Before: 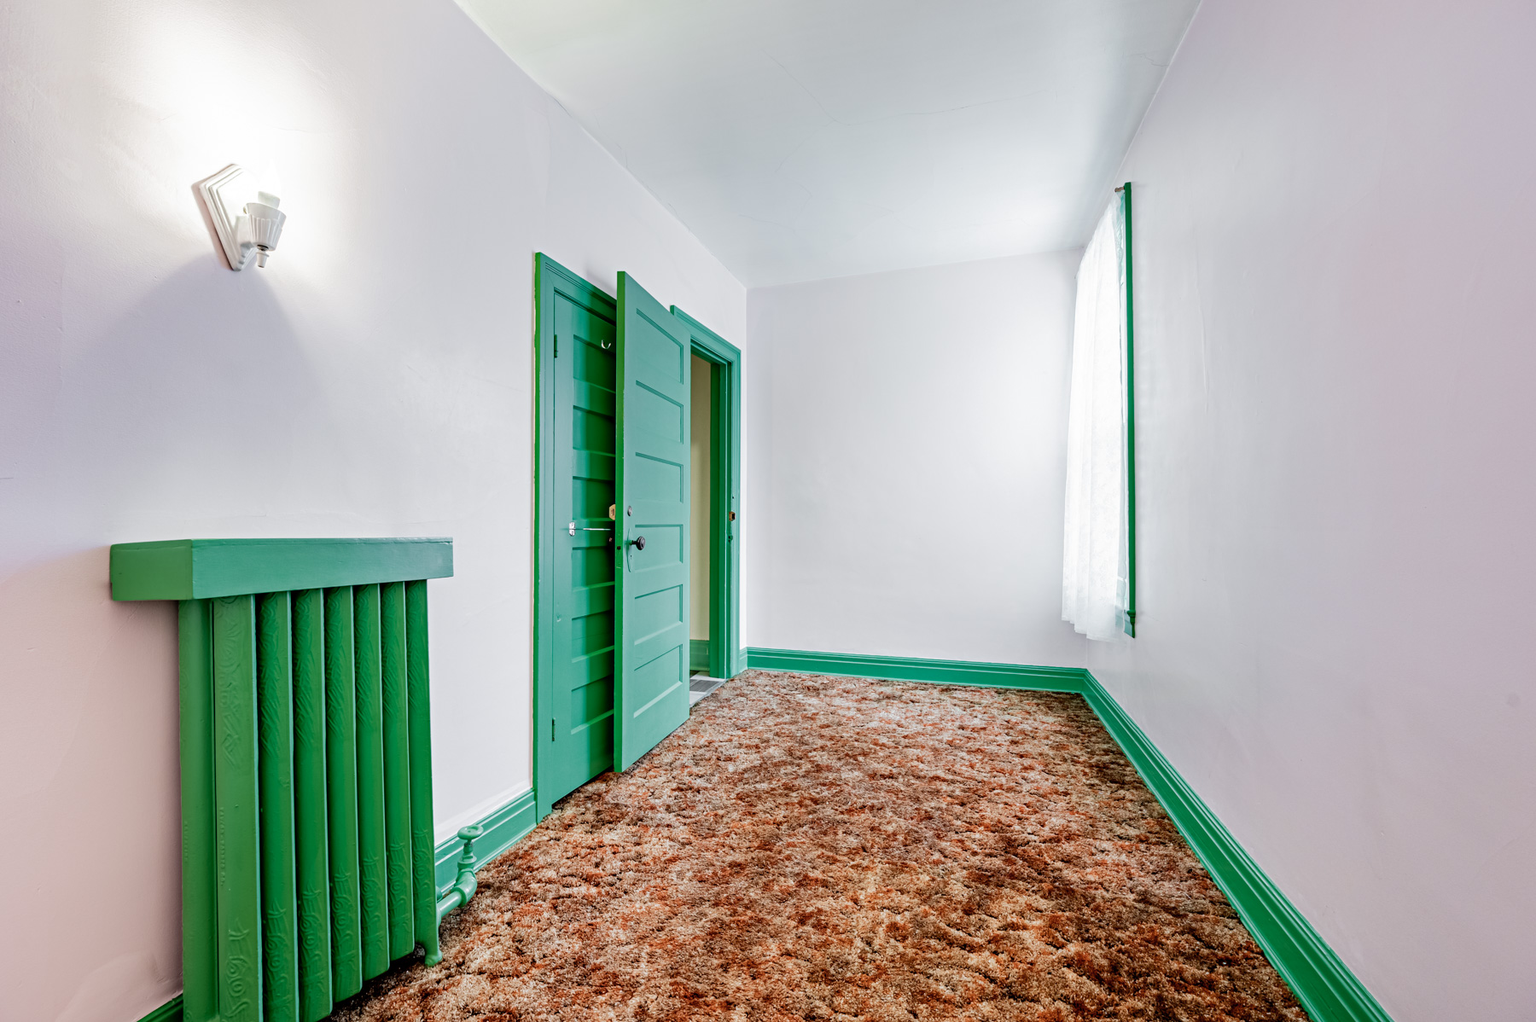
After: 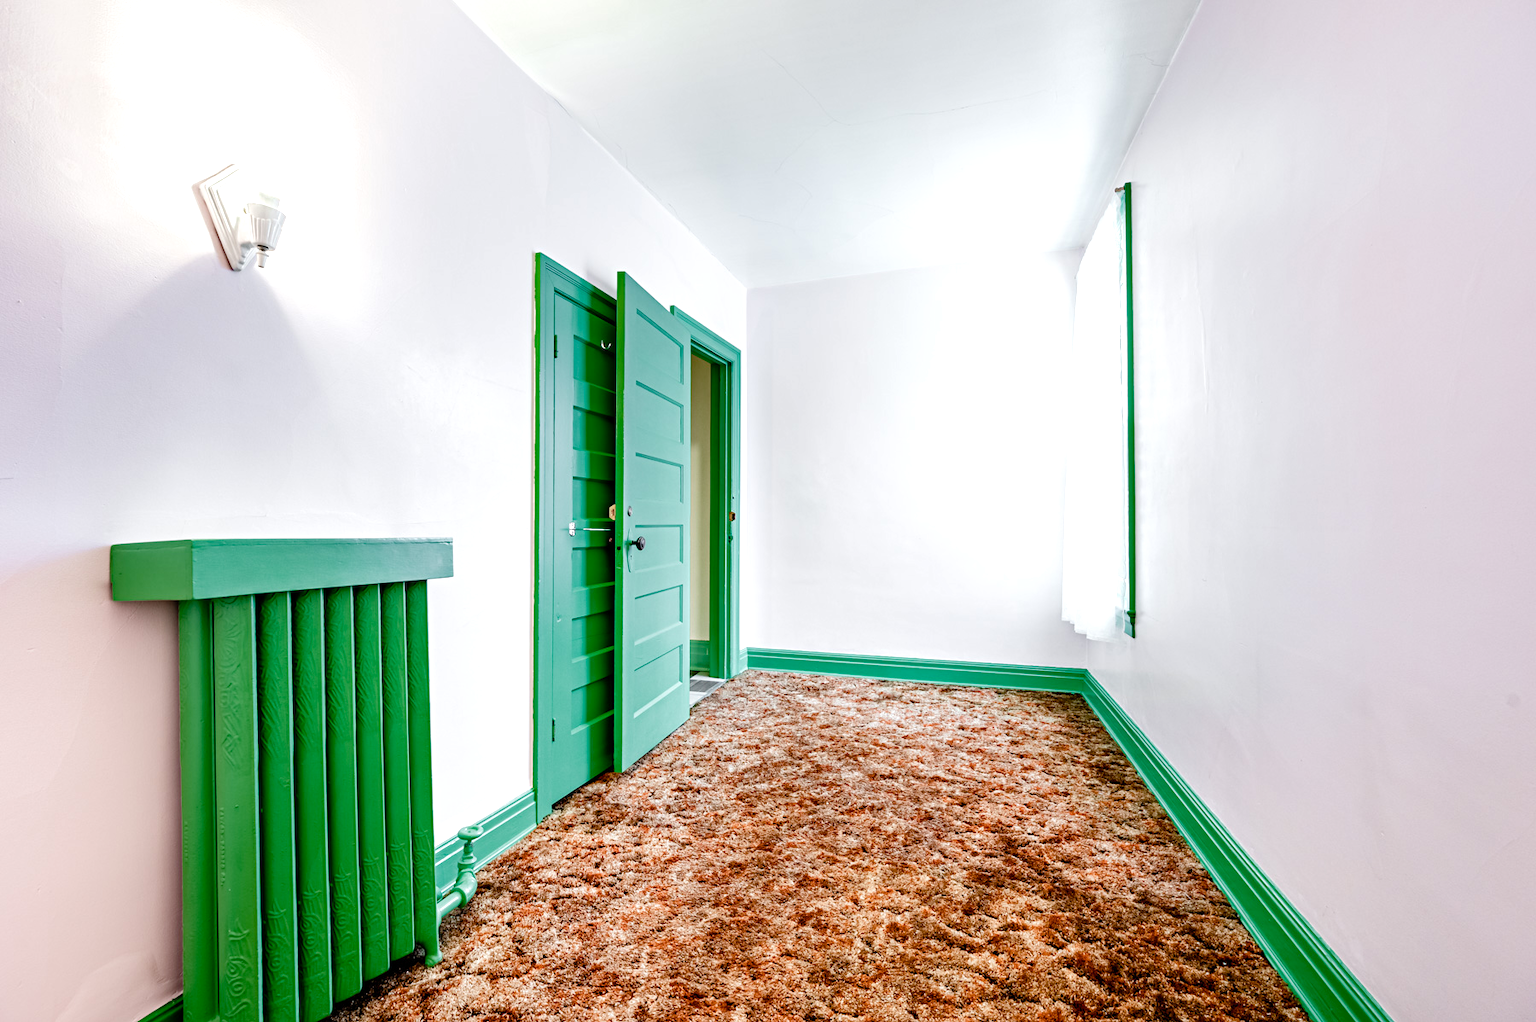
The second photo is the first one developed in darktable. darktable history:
contrast brightness saturation: saturation -0.064
exposure: exposure 0.402 EV, compensate highlight preservation false
color balance rgb: perceptual saturation grading › global saturation 39.829%, perceptual saturation grading › highlights -50.398%, perceptual saturation grading › shadows 31.006%, global vibrance 4.968%, contrast 3.336%
base curve: curves: ch0 [(0, 0) (0.989, 0.992)], preserve colors none
